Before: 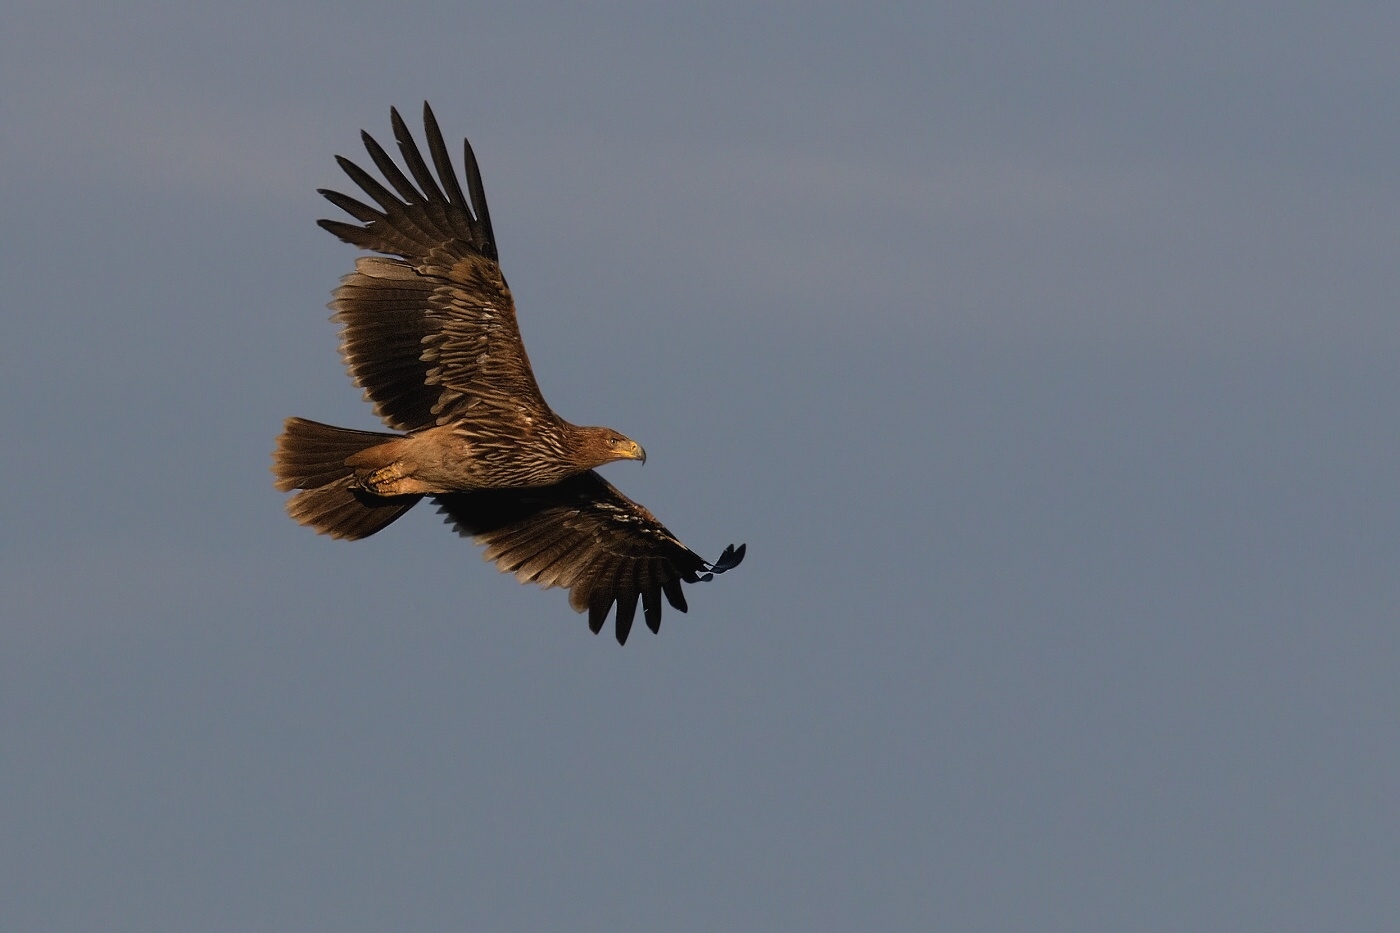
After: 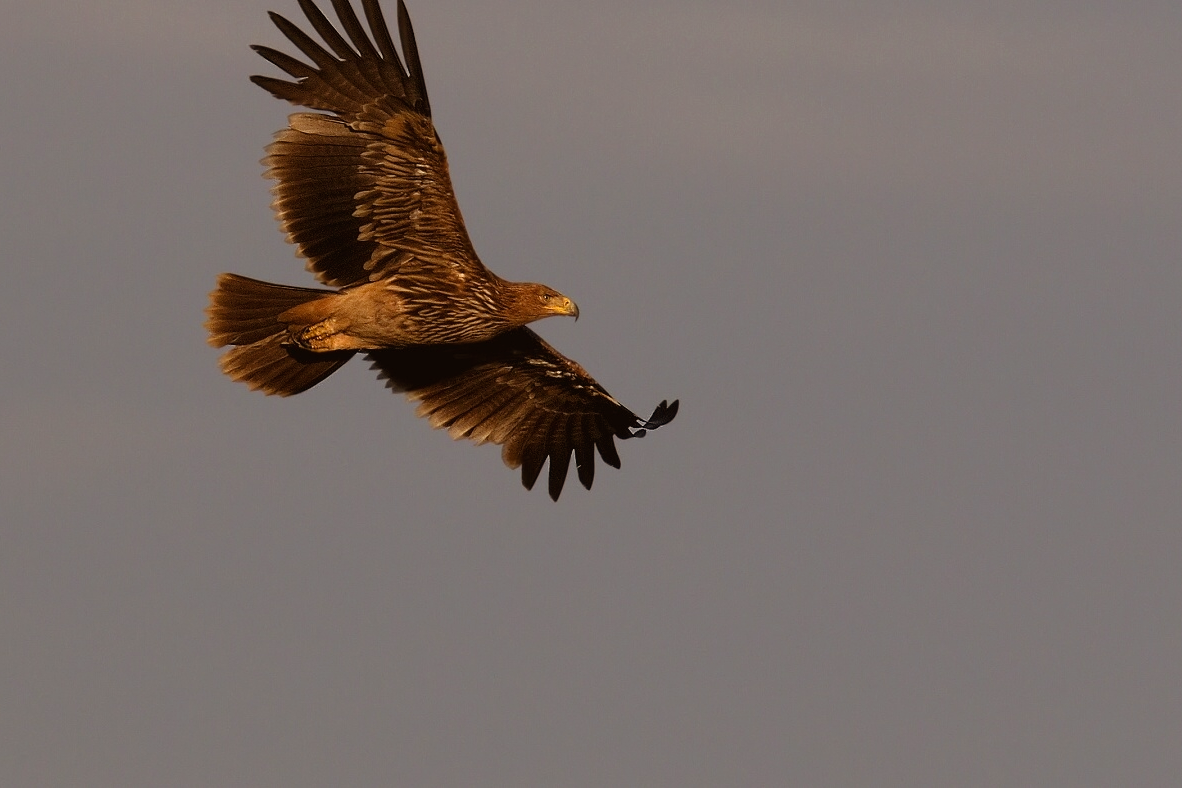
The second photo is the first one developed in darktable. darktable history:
crop and rotate: left 4.842%, top 15.51%, right 10.668%
color balance rgb: shadows lift › chroma 4.41%, shadows lift › hue 27°, power › chroma 2.5%, power › hue 70°, highlights gain › chroma 1%, highlights gain › hue 27°, saturation formula JzAzBz (2021)
